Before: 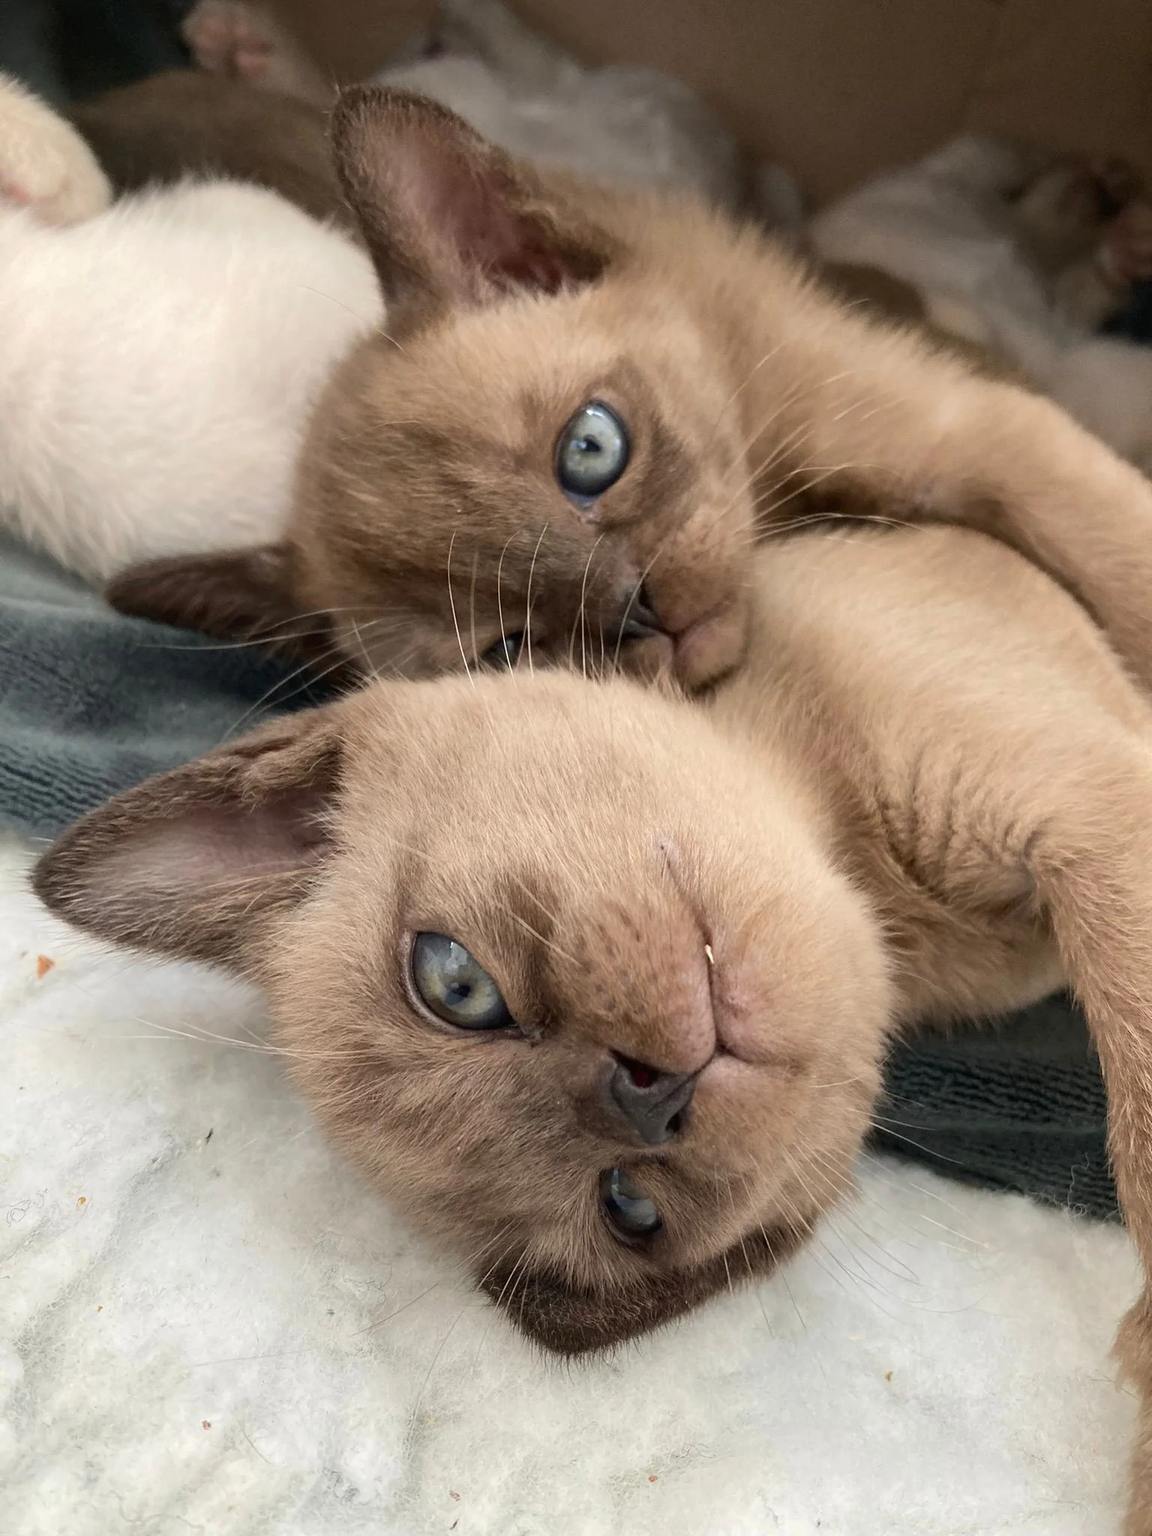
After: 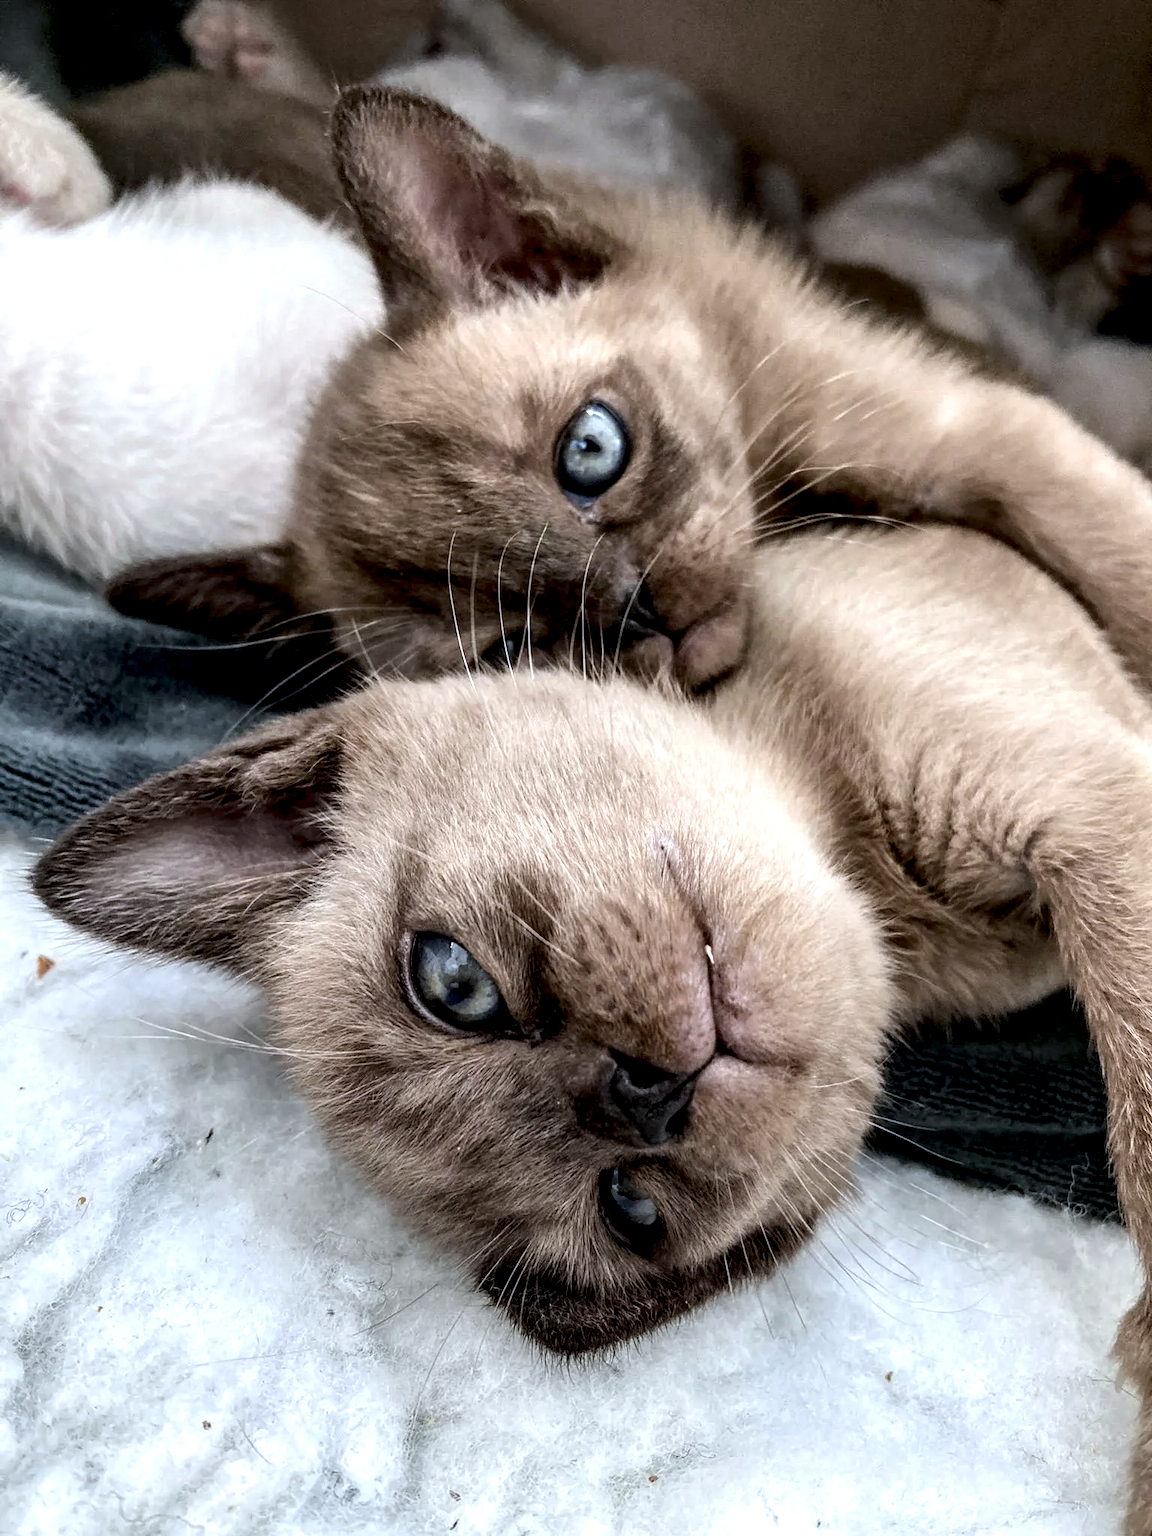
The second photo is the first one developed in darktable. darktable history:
white balance: red 0.931, blue 1.11
local contrast: detail 203%
